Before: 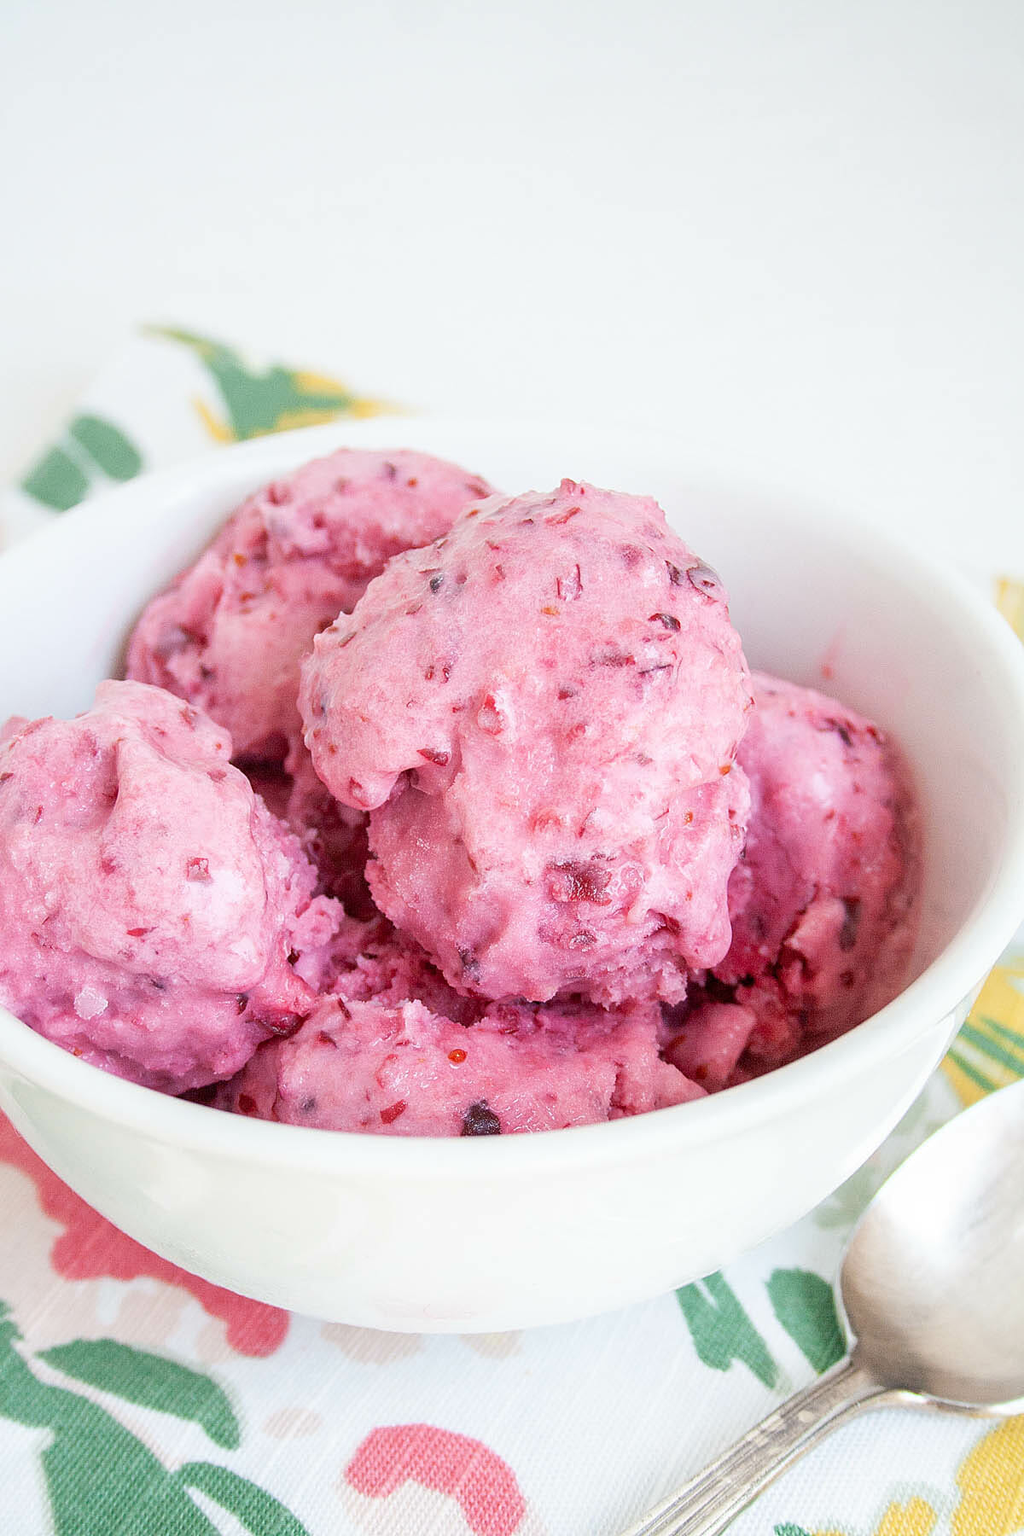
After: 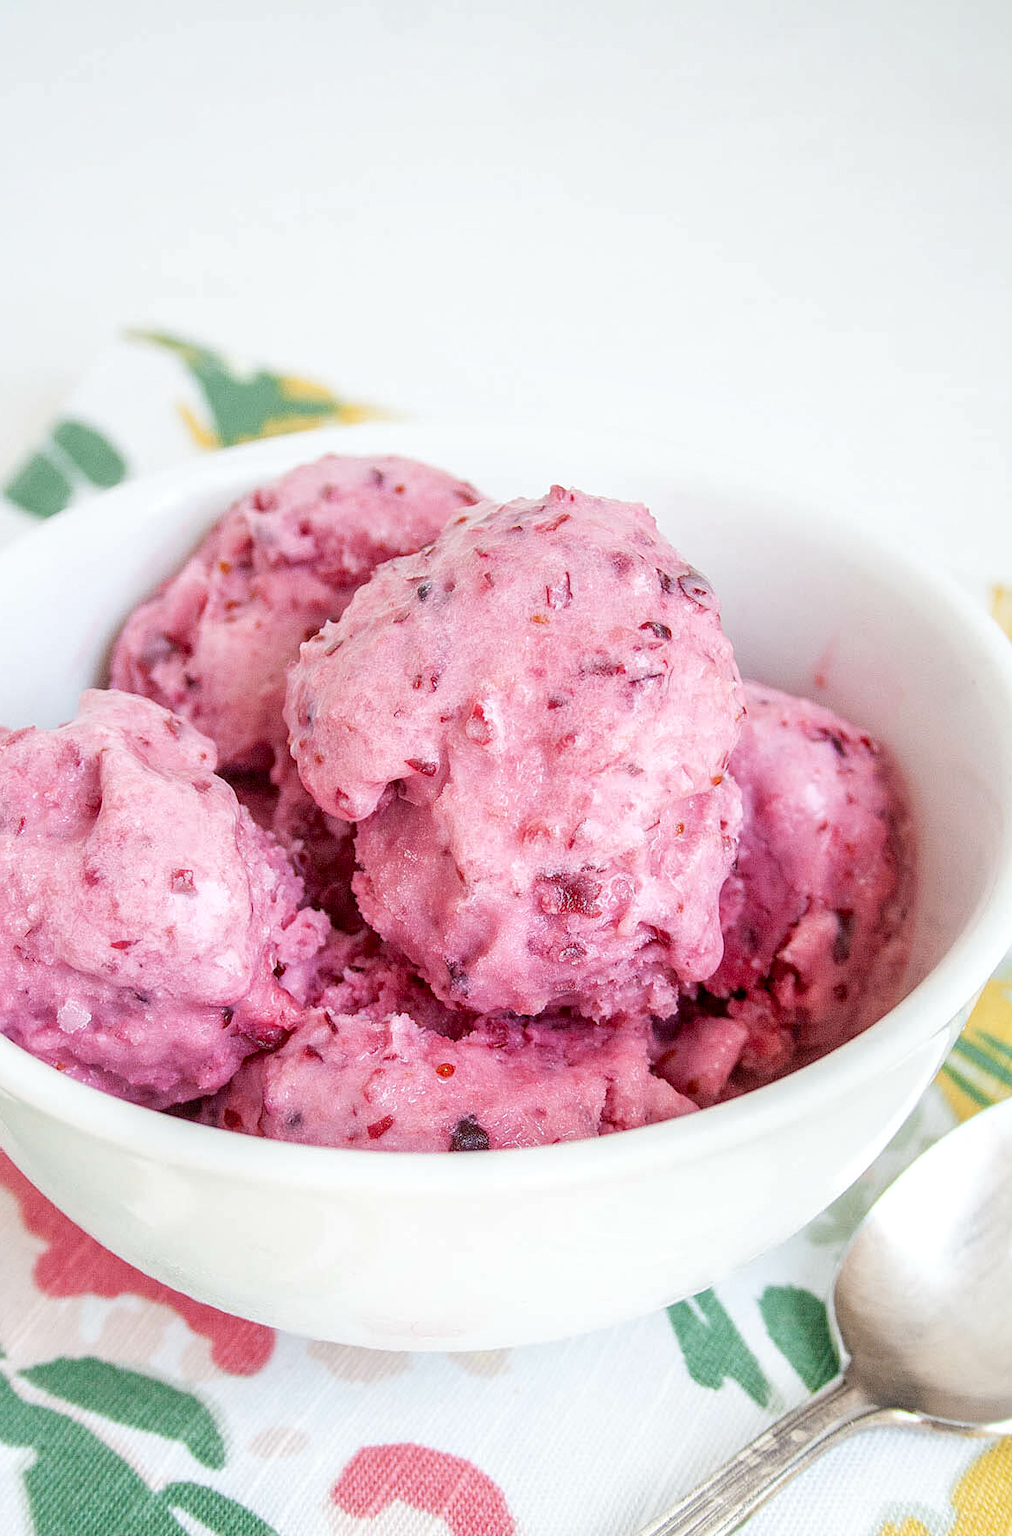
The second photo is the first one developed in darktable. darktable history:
crop and rotate: left 1.774%, right 0.633%, bottom 1.28%
local contrast: on, module defaults
